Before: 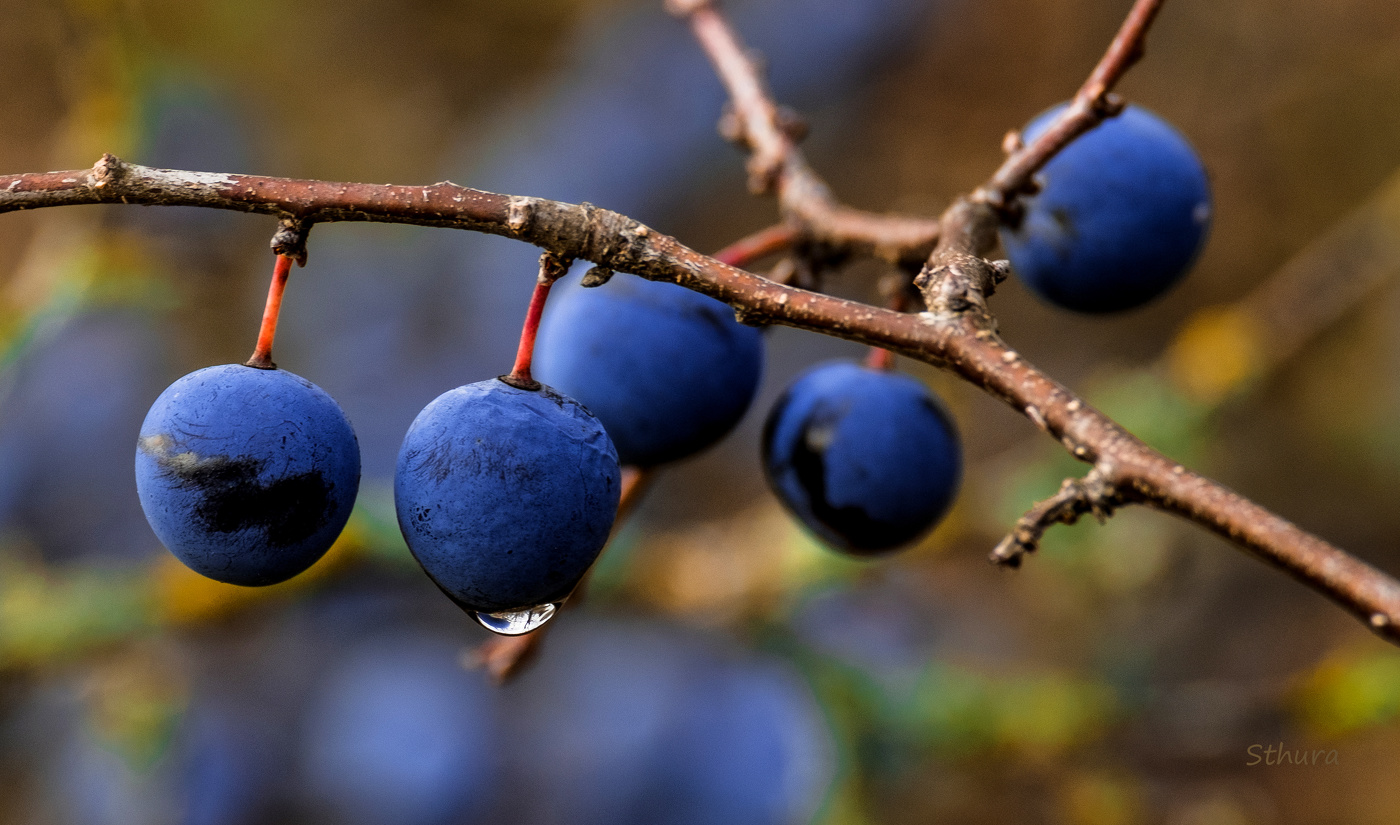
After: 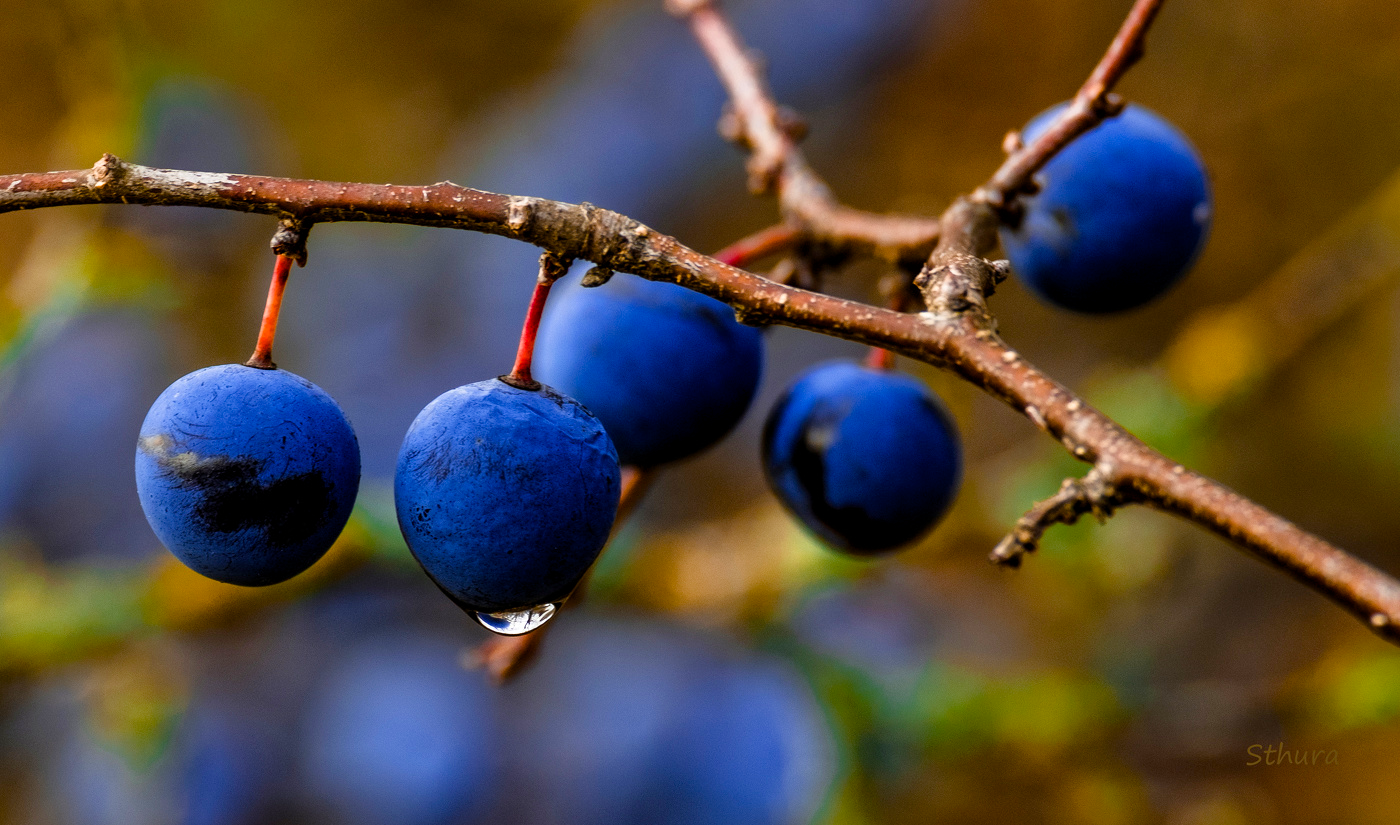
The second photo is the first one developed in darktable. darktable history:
color balance rgb: perceptual saturation grading › global saturation 20%, perceptual saturation grading › highlights -14.139%, perceptual saturation grading › shadows 49.241%, global vibrance 5.231%, contrast 3.353%
